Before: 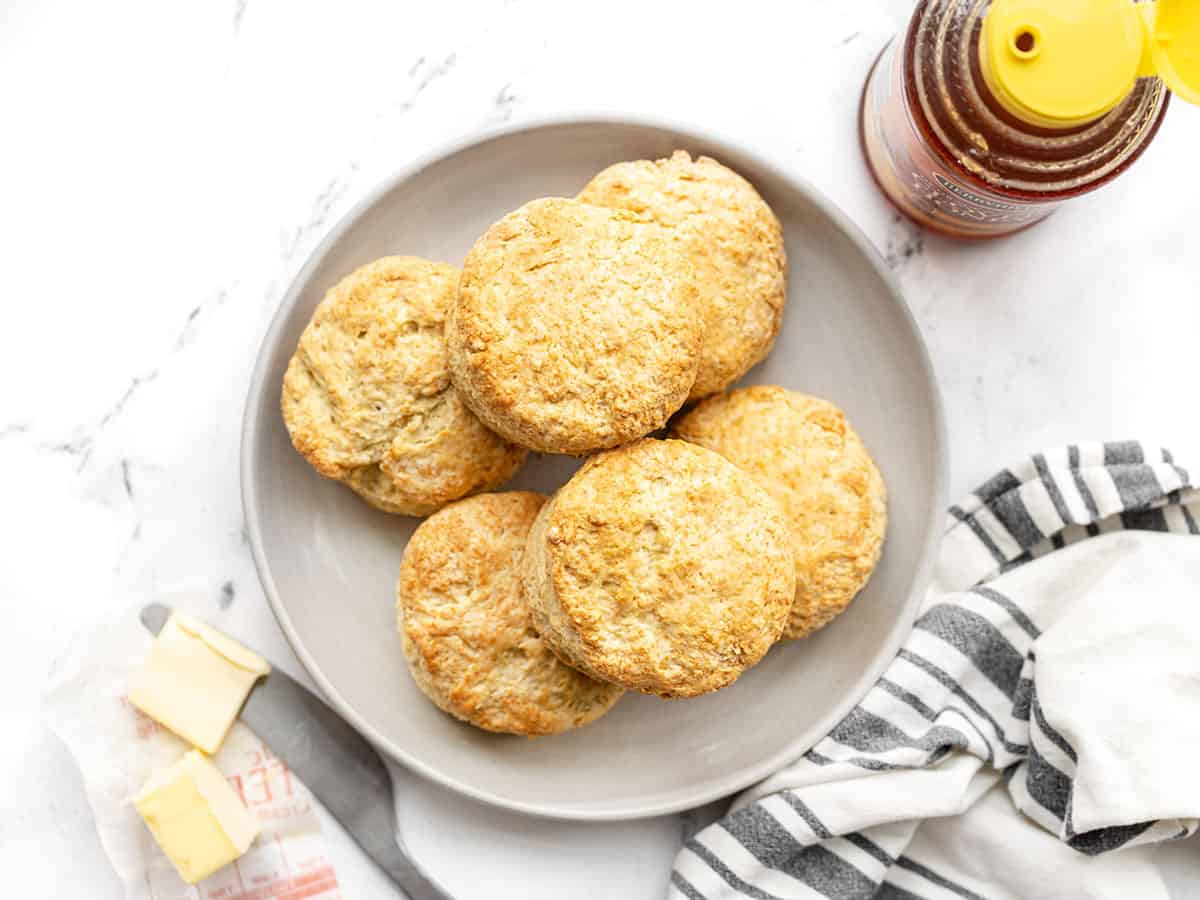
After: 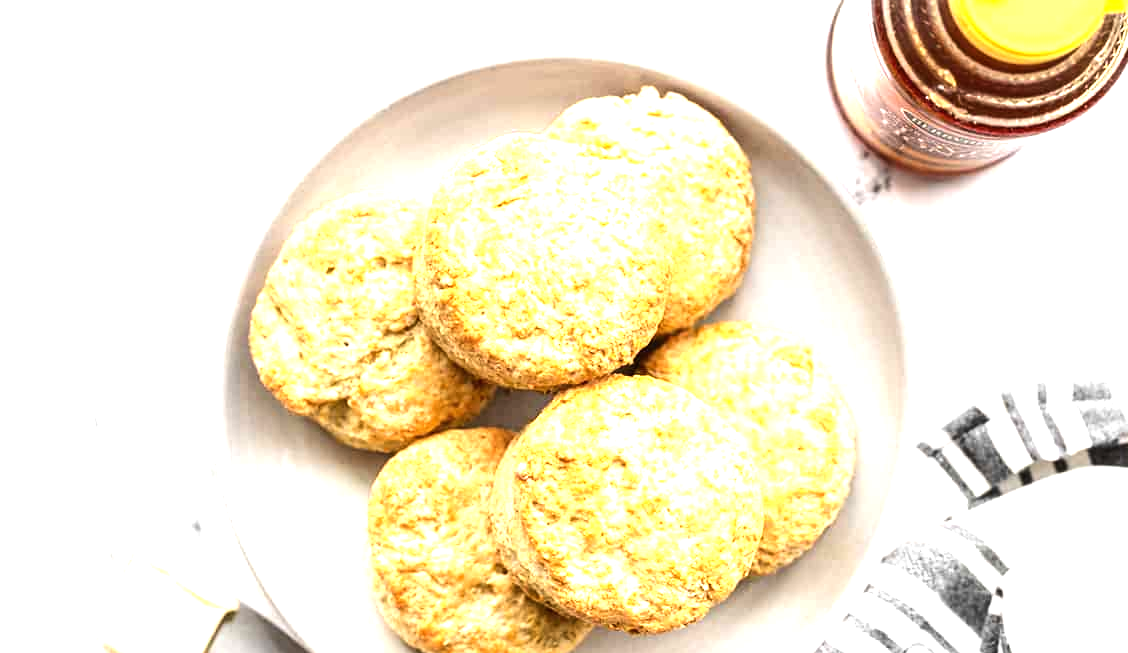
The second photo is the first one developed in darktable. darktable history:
exposure: black level correction 0, exposure 0.498 EV, compensate highlight preservation false
crop: left 2.672%, top 7.211%, right 3.043%, bottom 20.2%
tone equalizer: -8 EV -0.736 EV, -7 EV -0.666 EV, -6 EV -0.575 EV, -5 EV -0.403 EV, -3 EV 0.375 EV, -2 EV 0.6 EV, -1 EV 0.695 EV, +0 EV 0.76 EV, edges refinement/feathering 500, mask exposure compensation -1.57 EV, preserve details no
